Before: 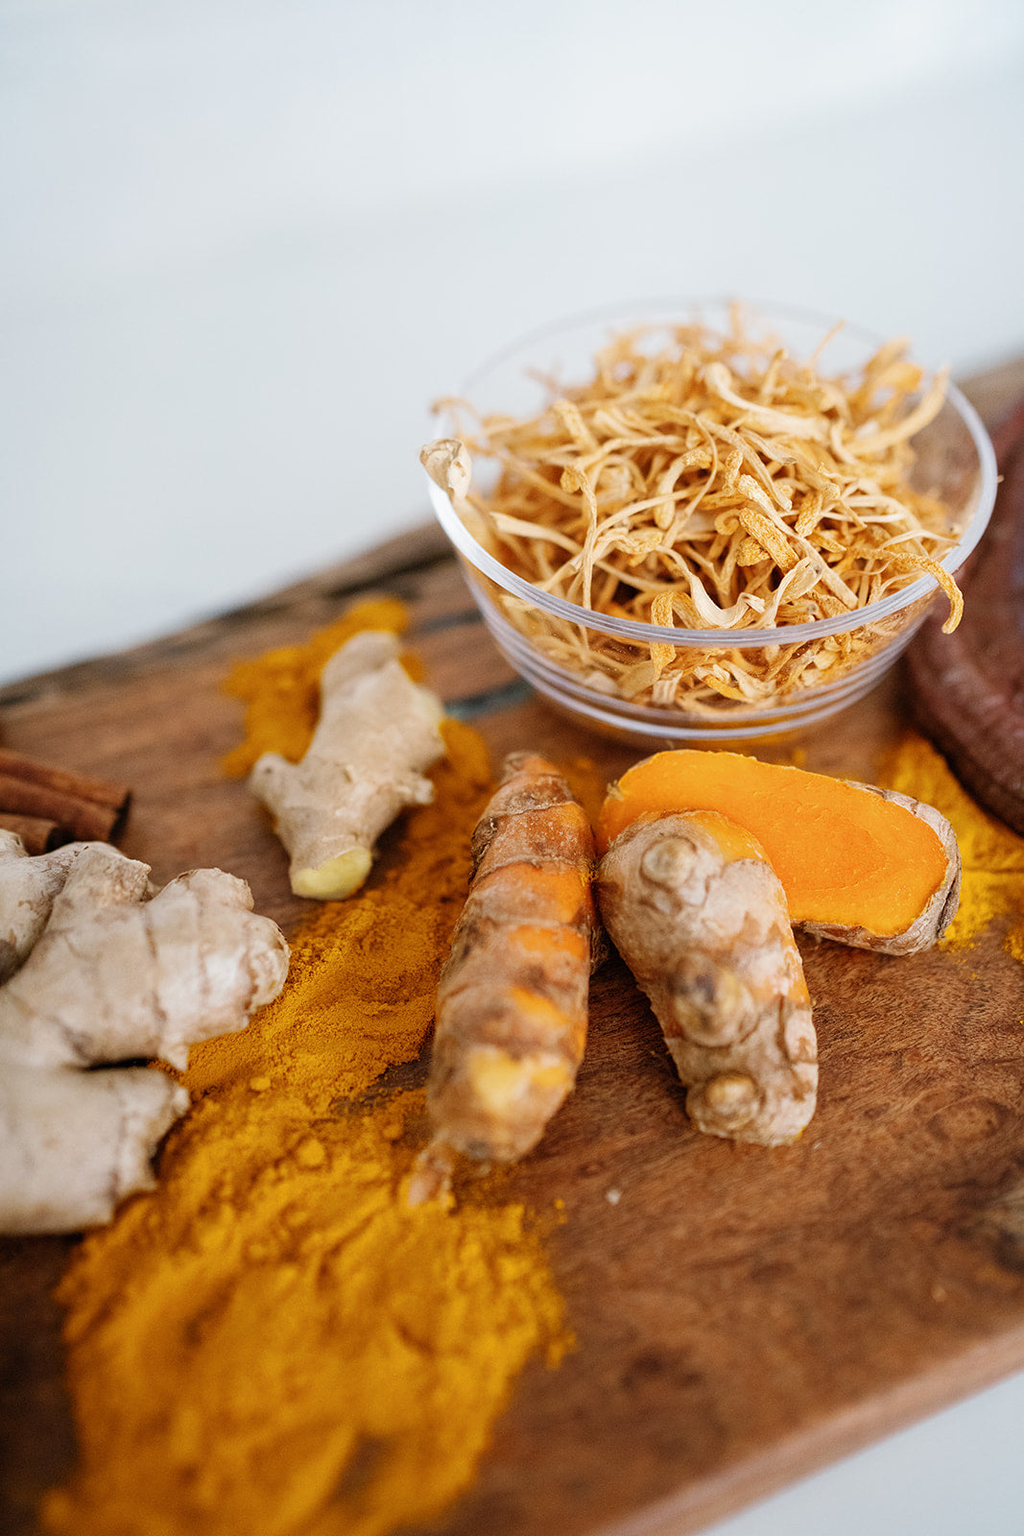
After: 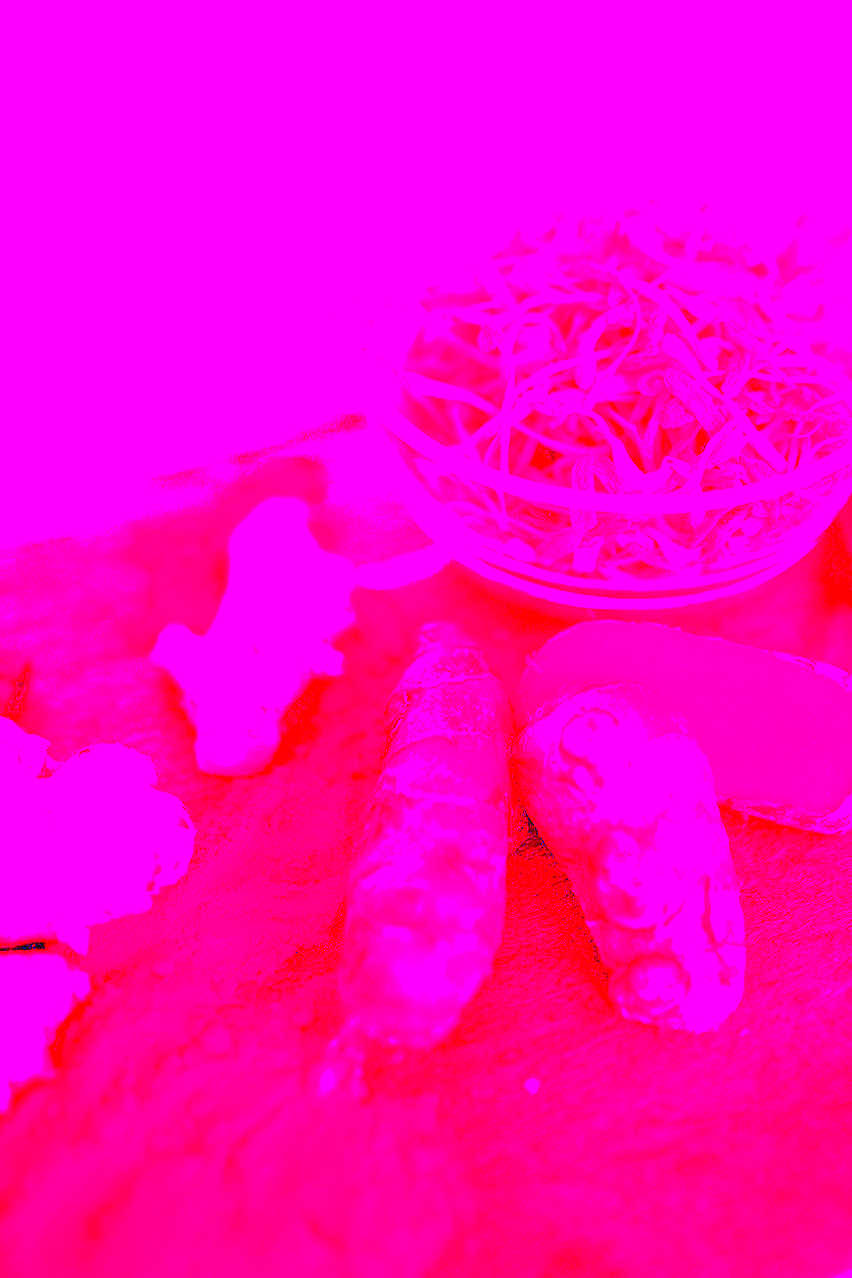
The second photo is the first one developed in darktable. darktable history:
crop and rotate: left 10.071%, top 10.071%, right 10.02%, bottom 10.02%
contrast brightness saturation: contrast 1, brightness 1, saturation 1
white balance: red 8, blue 8
